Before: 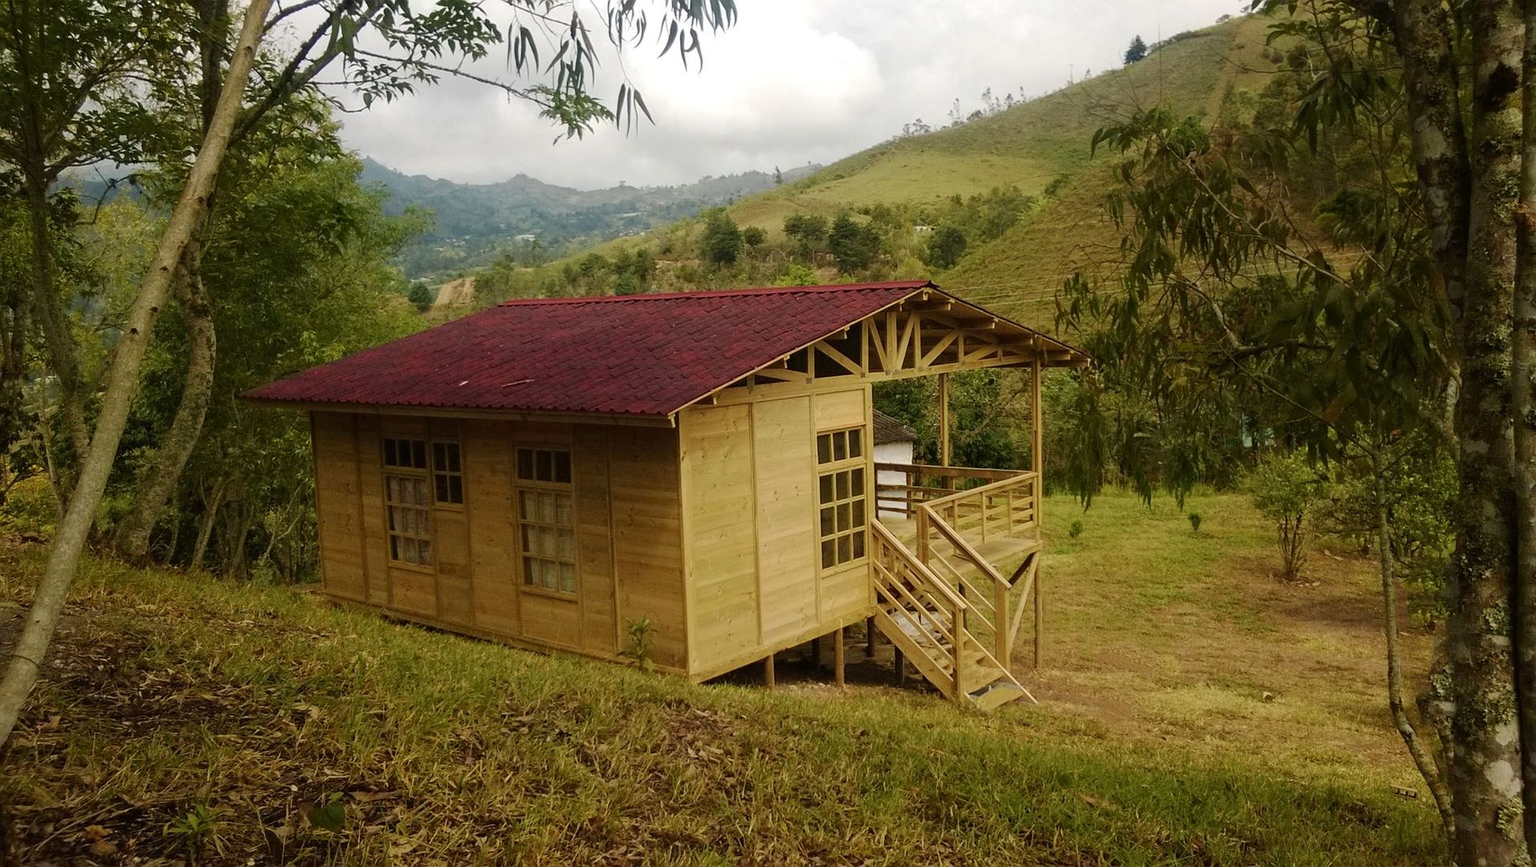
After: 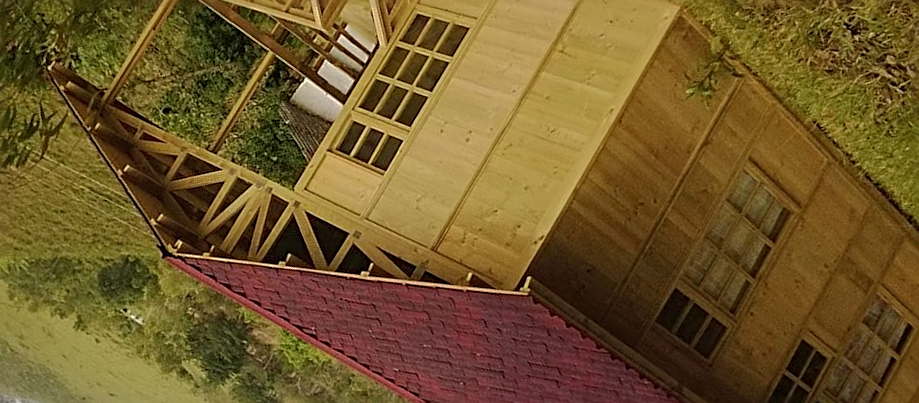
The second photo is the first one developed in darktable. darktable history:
crop and rotate: angle 147.26°, left 9.103%, top 15.662%, right 4.421%, bottom 17.115%
sharpen: radius 2.531, amount 0.628
shadows and highlights: shadows 39.4, highlights -59.88
